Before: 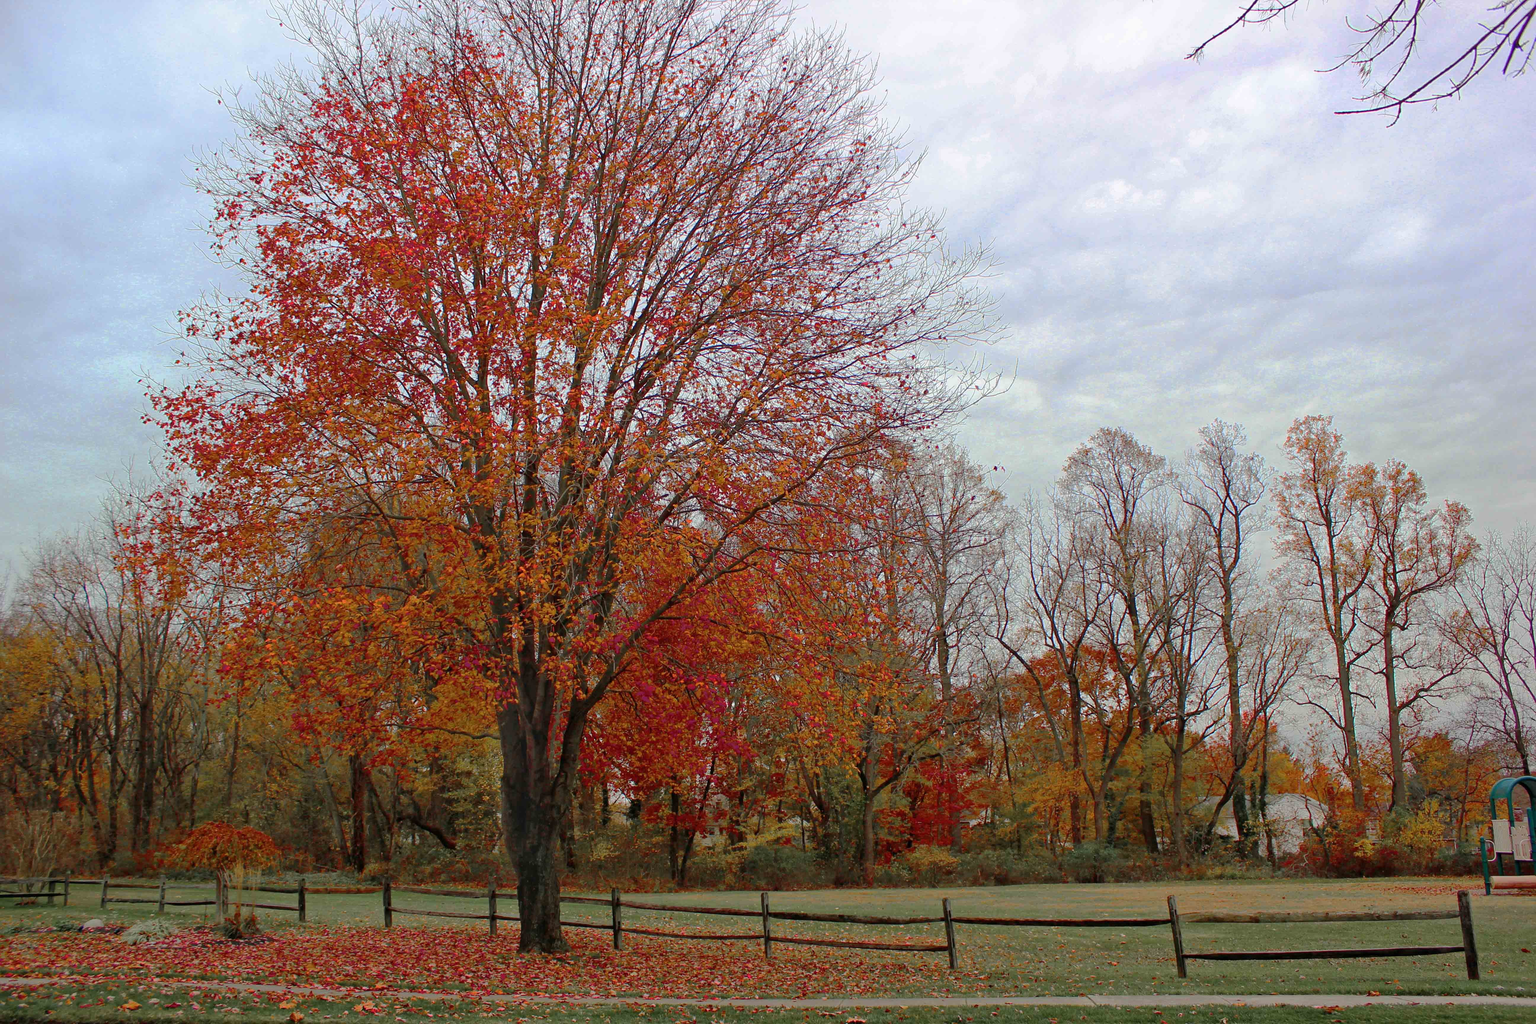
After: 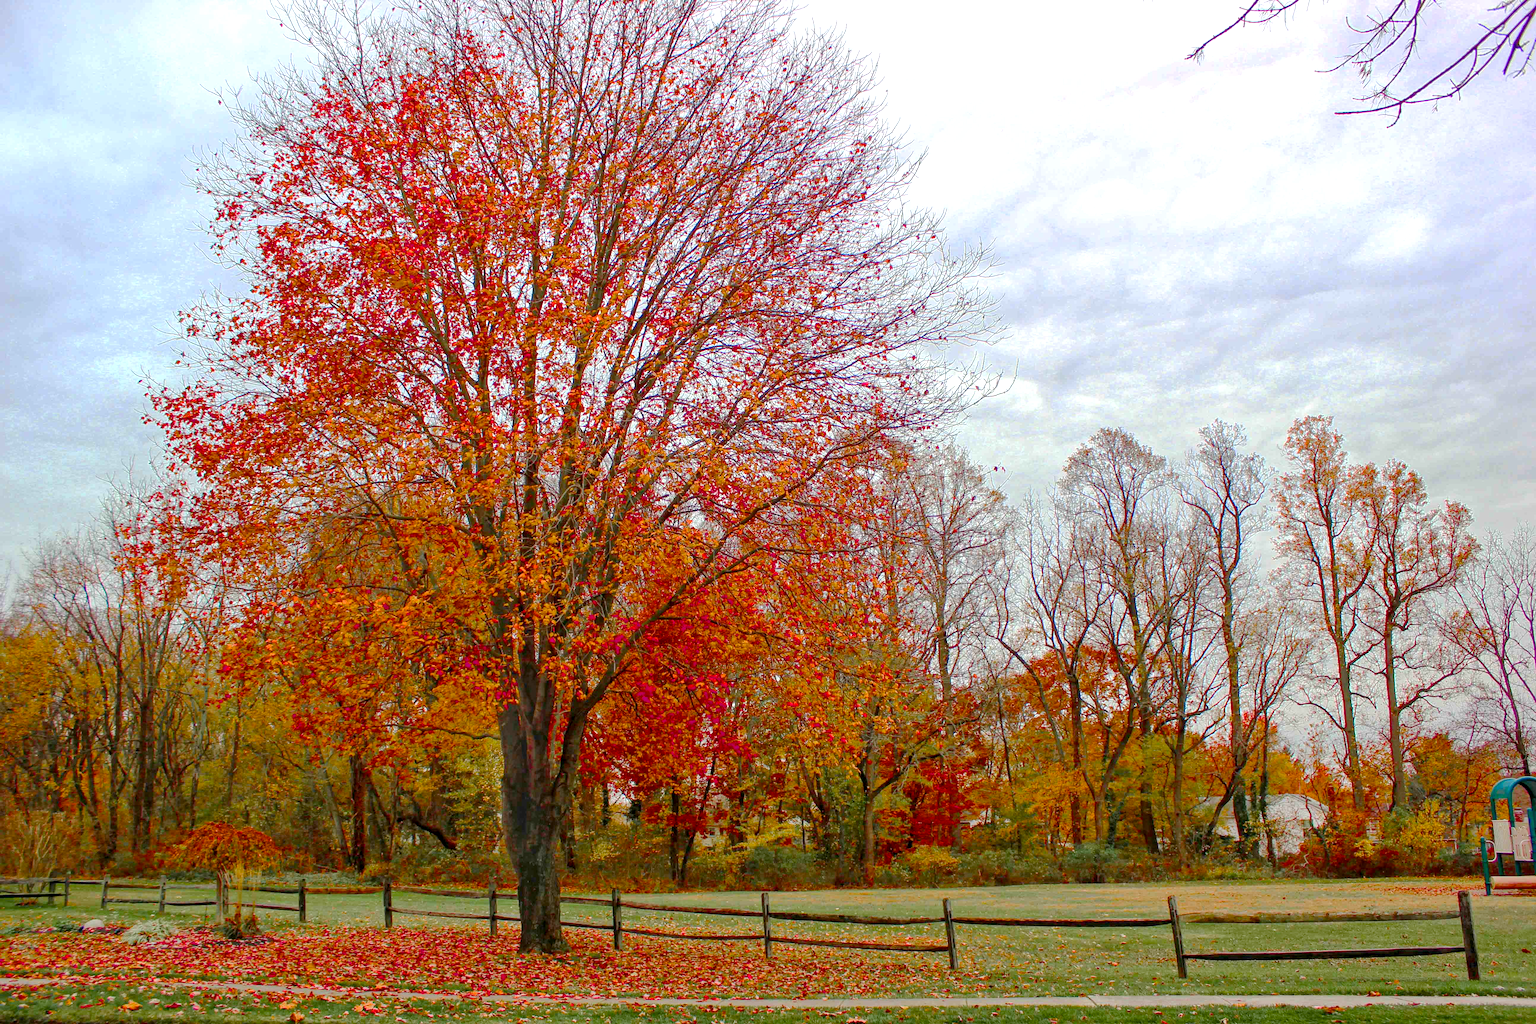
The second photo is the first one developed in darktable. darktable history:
exposure: exposure 0.67 EV, compensate highlight preservation false
color balance rgb: linear chroma grading › global chroma 15.163%, perceptual saturation grading › global saturation 0.865%, perceptual saturation grading › highlights -16.751%, perceptual saturation grading › mid-tones 33.361%, perceptual saturation grading › shadows 50.485%, contrast -10.243%
shadows and highlights: shadows 25.97, highlights -25.7
local contrast: detail 130%
